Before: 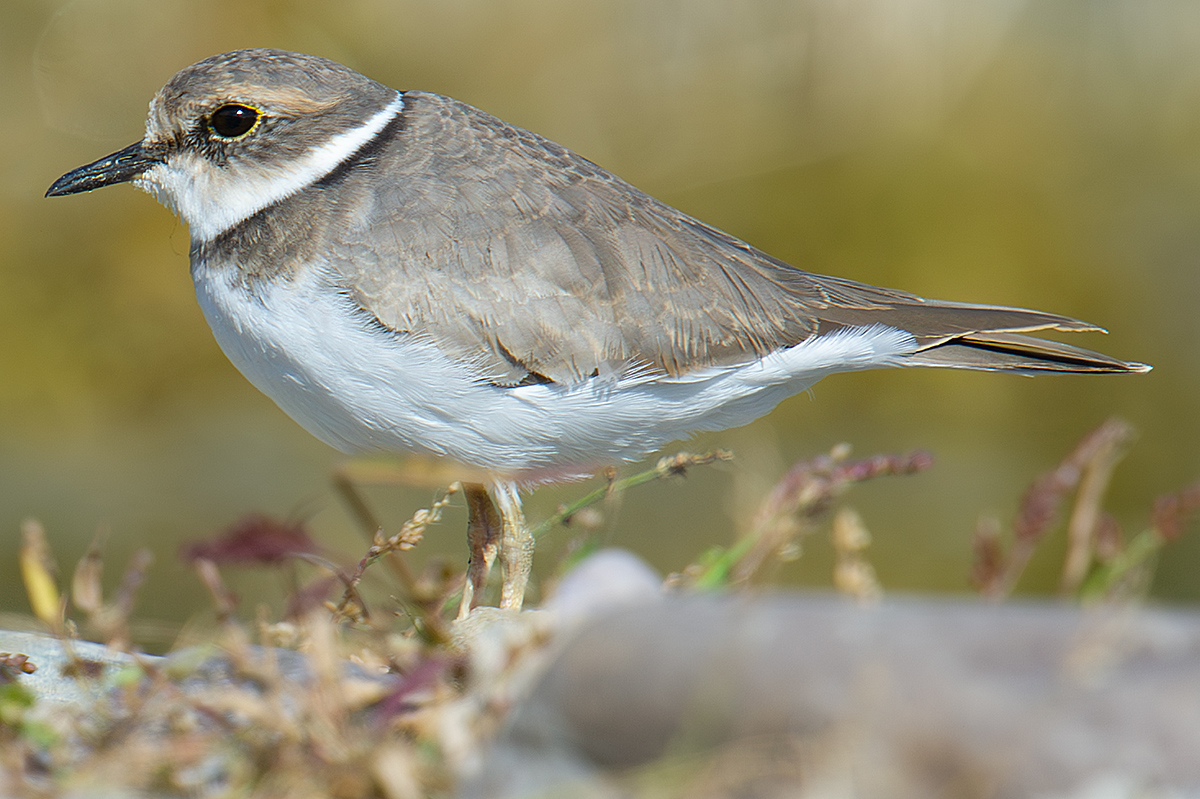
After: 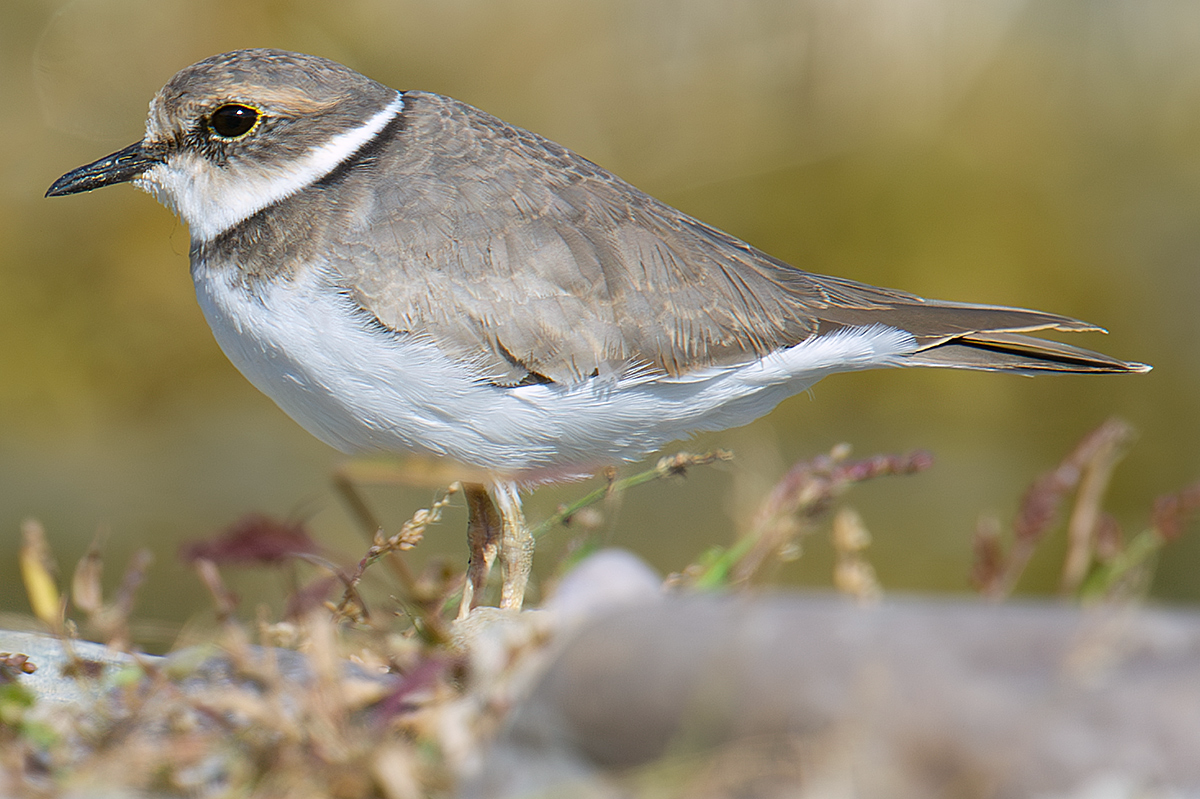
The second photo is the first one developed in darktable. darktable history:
color correction: highlights a* 3.04, highlights b* -1.26, shadows a* -0.072, shadows b* 1.88, saturation 0.977
